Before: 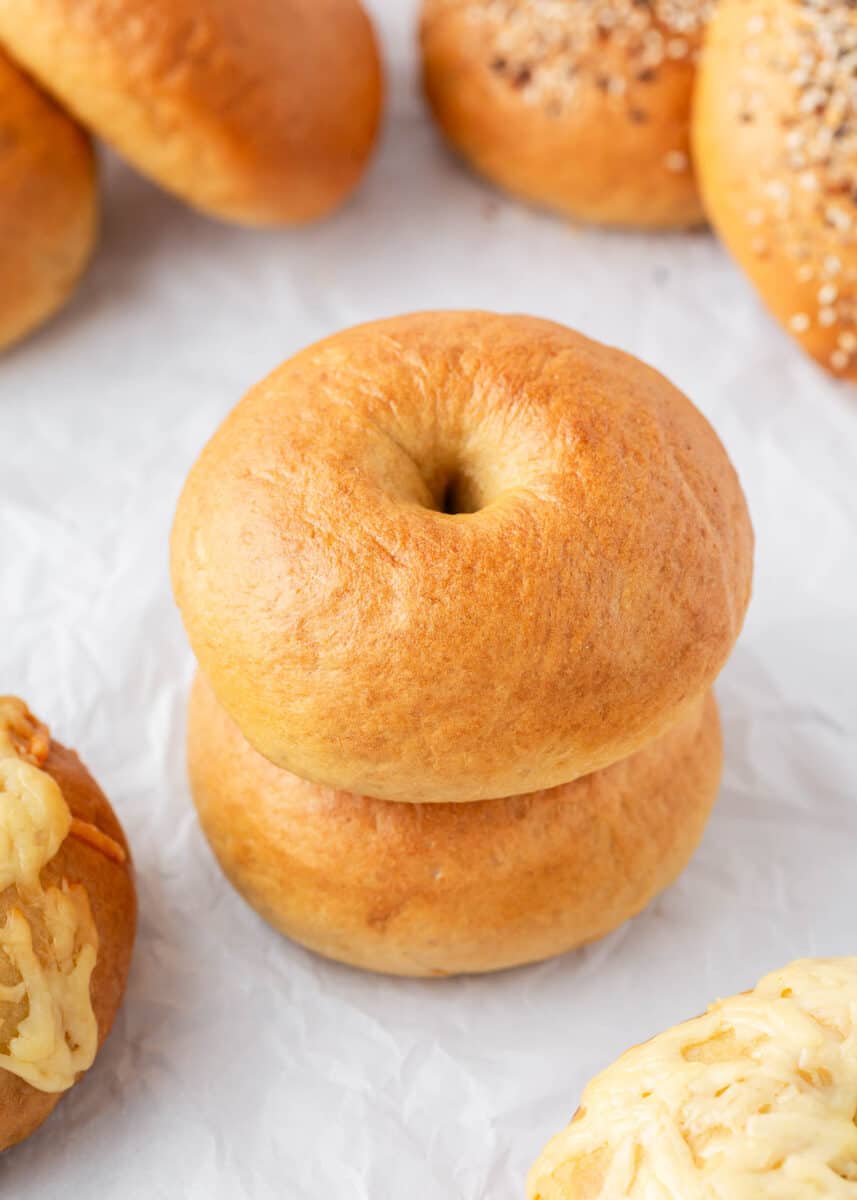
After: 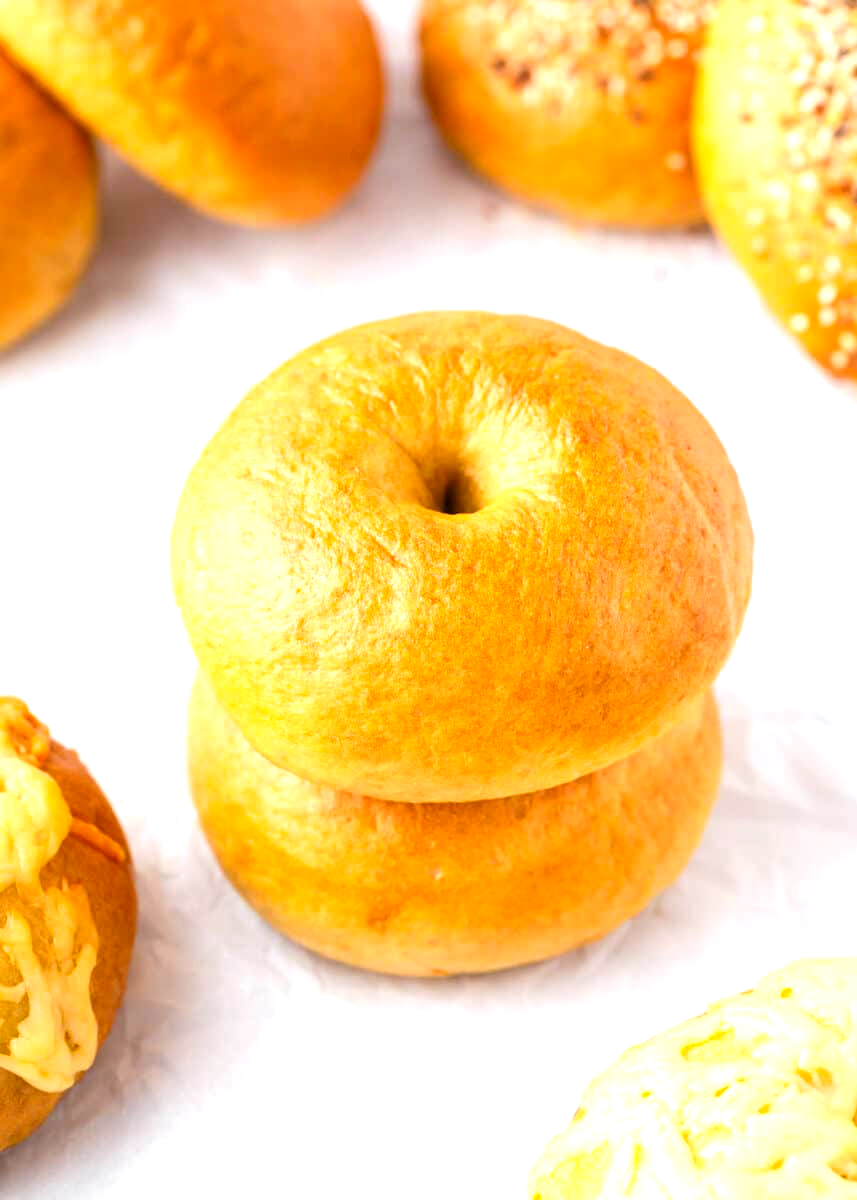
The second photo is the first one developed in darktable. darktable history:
color balance rgb: perceptual saturation grading › global saturation 14.73%, global vibrance 20%
exposure: exposure 0.767 EV, compensate exposure bias true, compensate highlight preservation false
